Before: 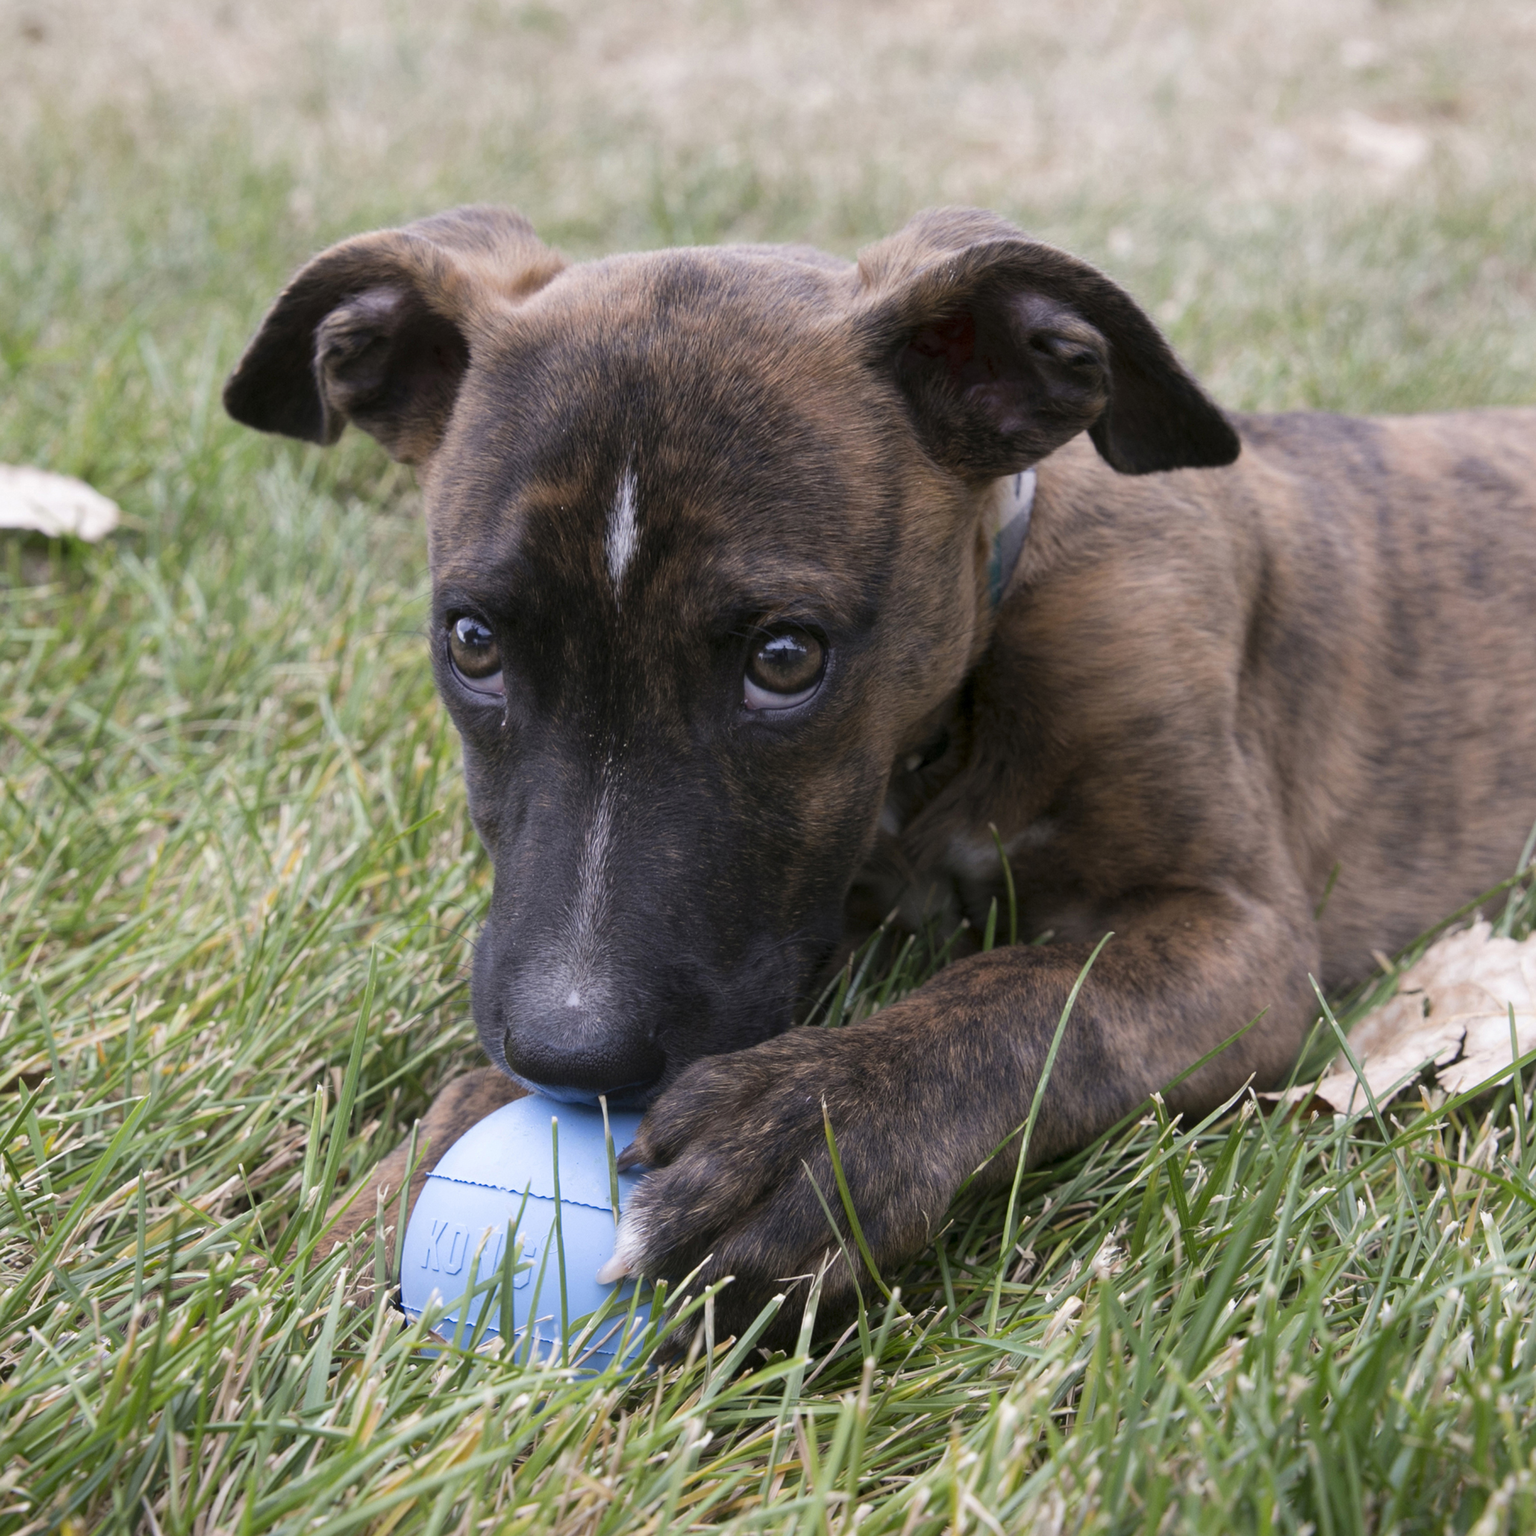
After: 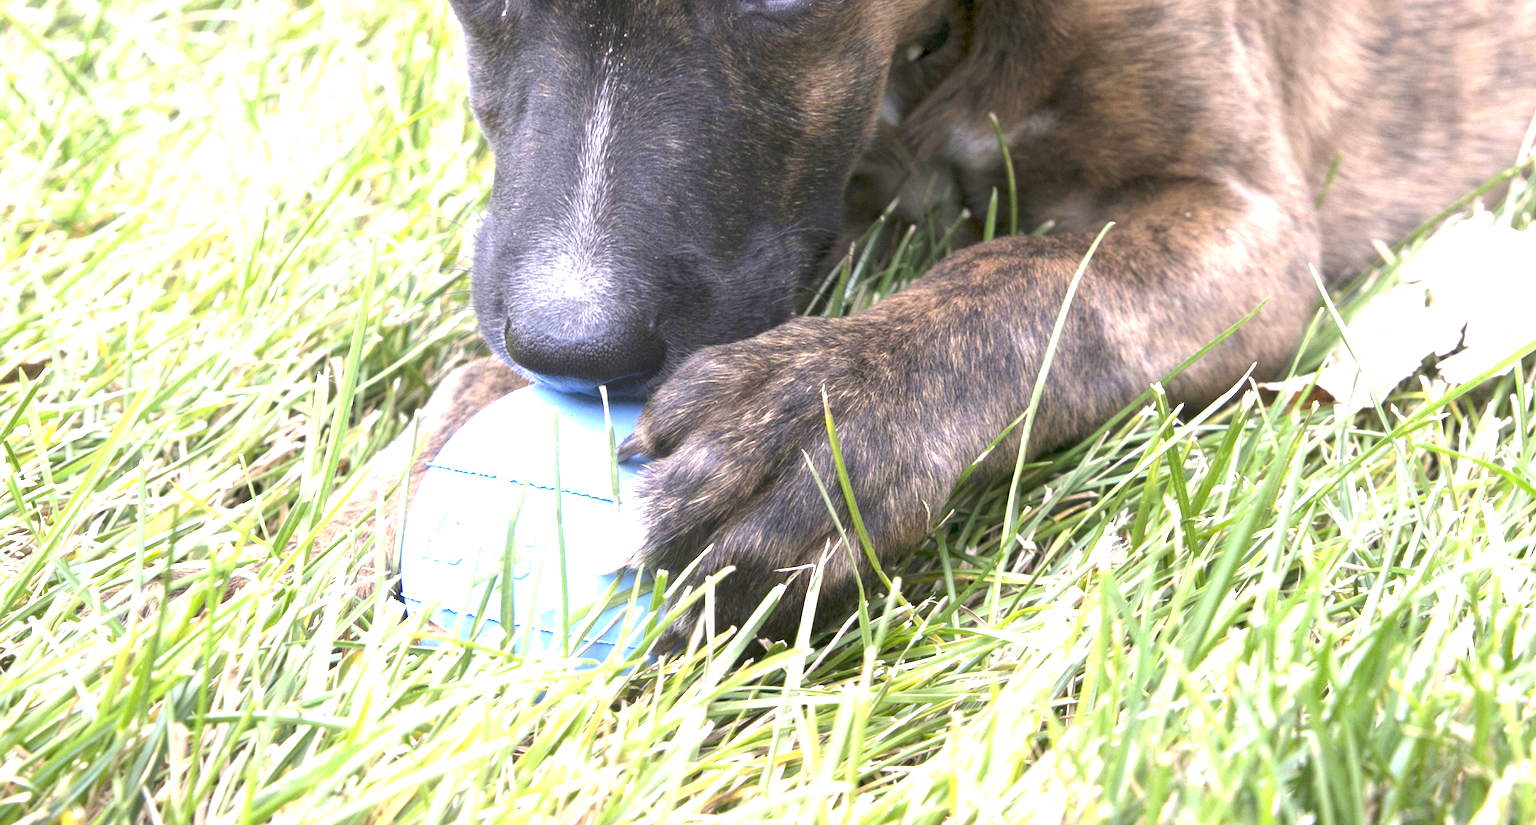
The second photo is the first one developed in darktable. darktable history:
exposure: exposure 2 EV, compensate exposure bias true, compensate highlight preservation false
crop and rotate: top 46.237%
